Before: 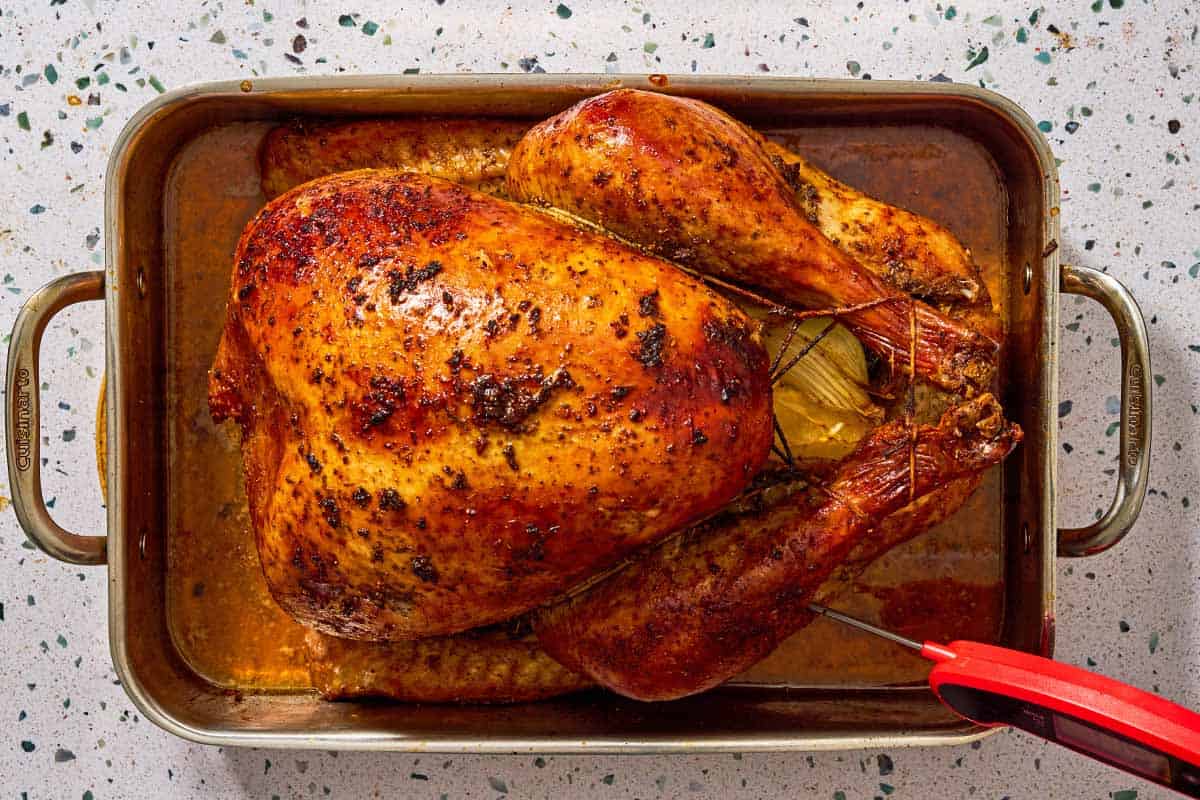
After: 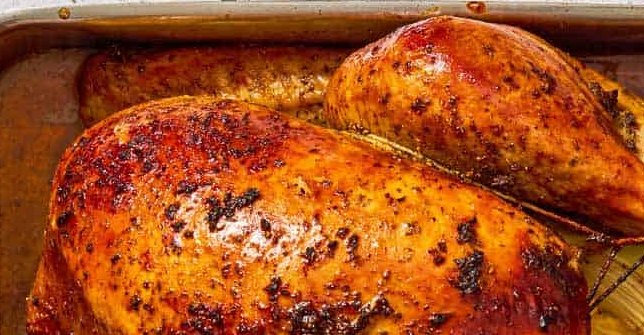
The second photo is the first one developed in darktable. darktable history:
crop: left 15.175%, top 9.223%, right 31.11%, bottom 48.831%
